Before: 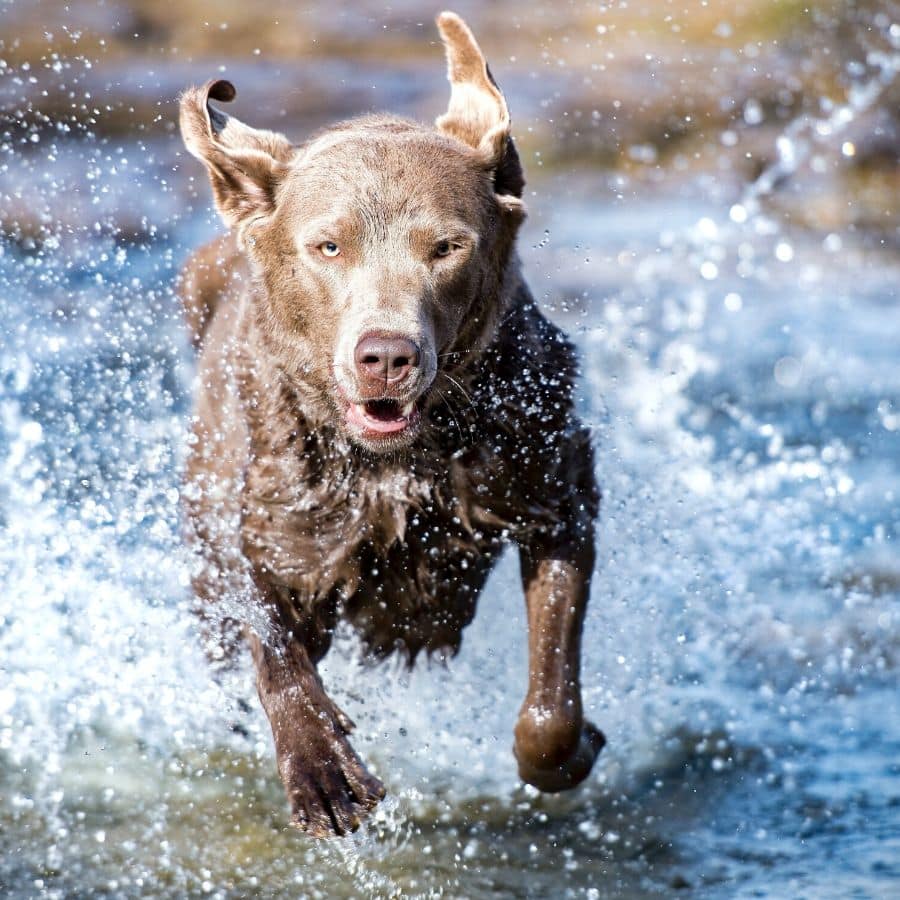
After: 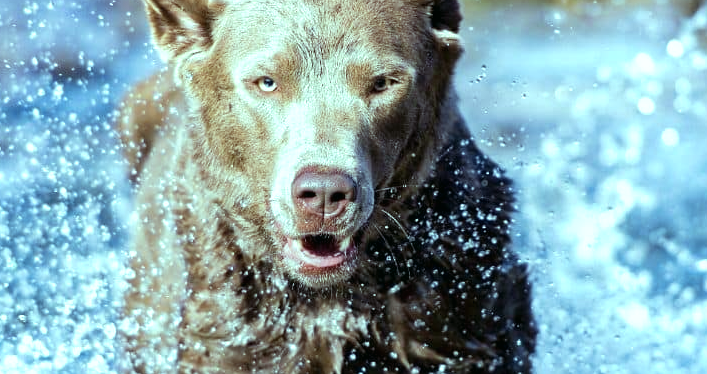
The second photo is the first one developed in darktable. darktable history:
color balance: mode lift, gamma, gain (sRGB), lift [0.997, 0.979, 1.021, 1.011], gamma [1, 1.084, 0.916, 0.998], gain [1, 0.87, 1.13, 1.101], contrast 4.55%, contrast fulcrum 38.24%, output saturation 104.09%
crop: left 7.036%, top 18.398%, right 14.379%, bottom 40.043%
velvia: strength 15%
